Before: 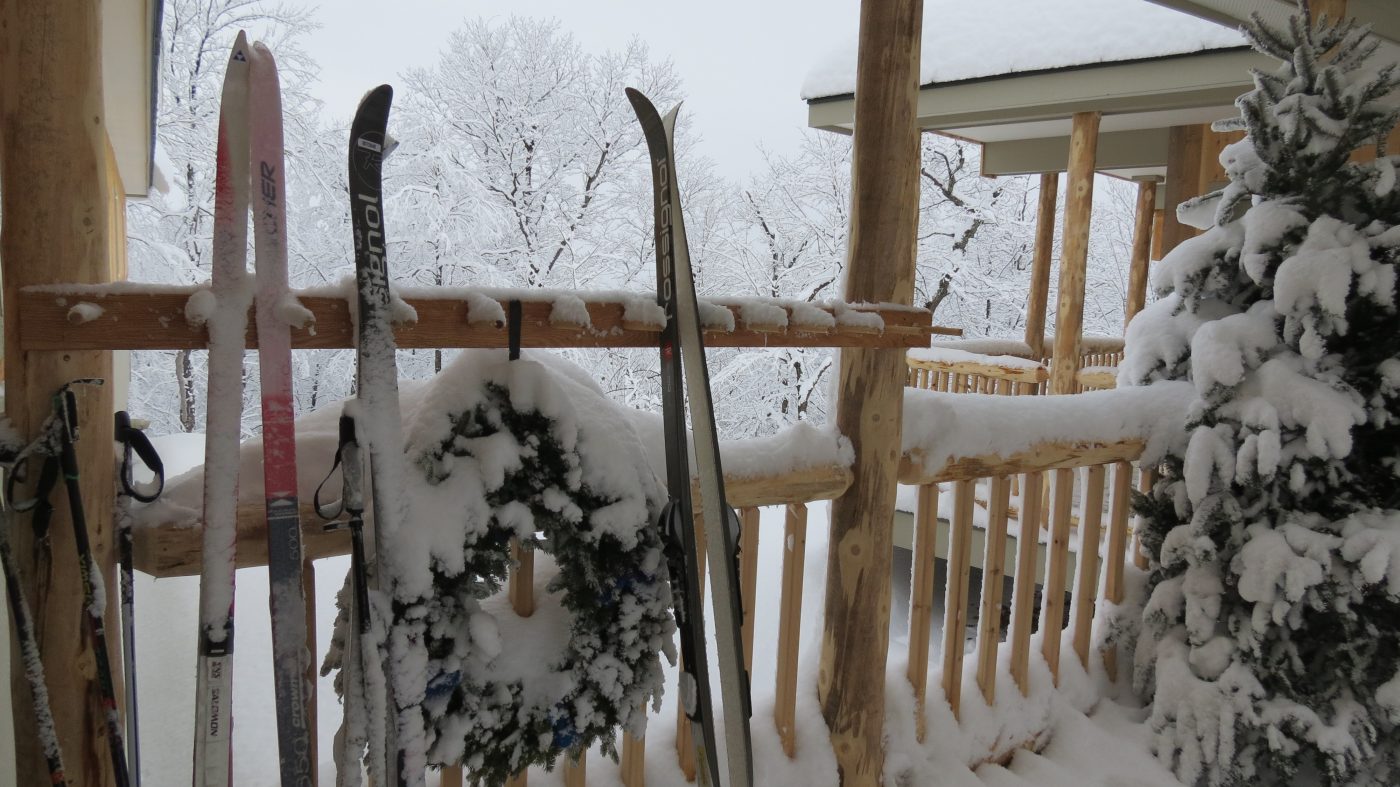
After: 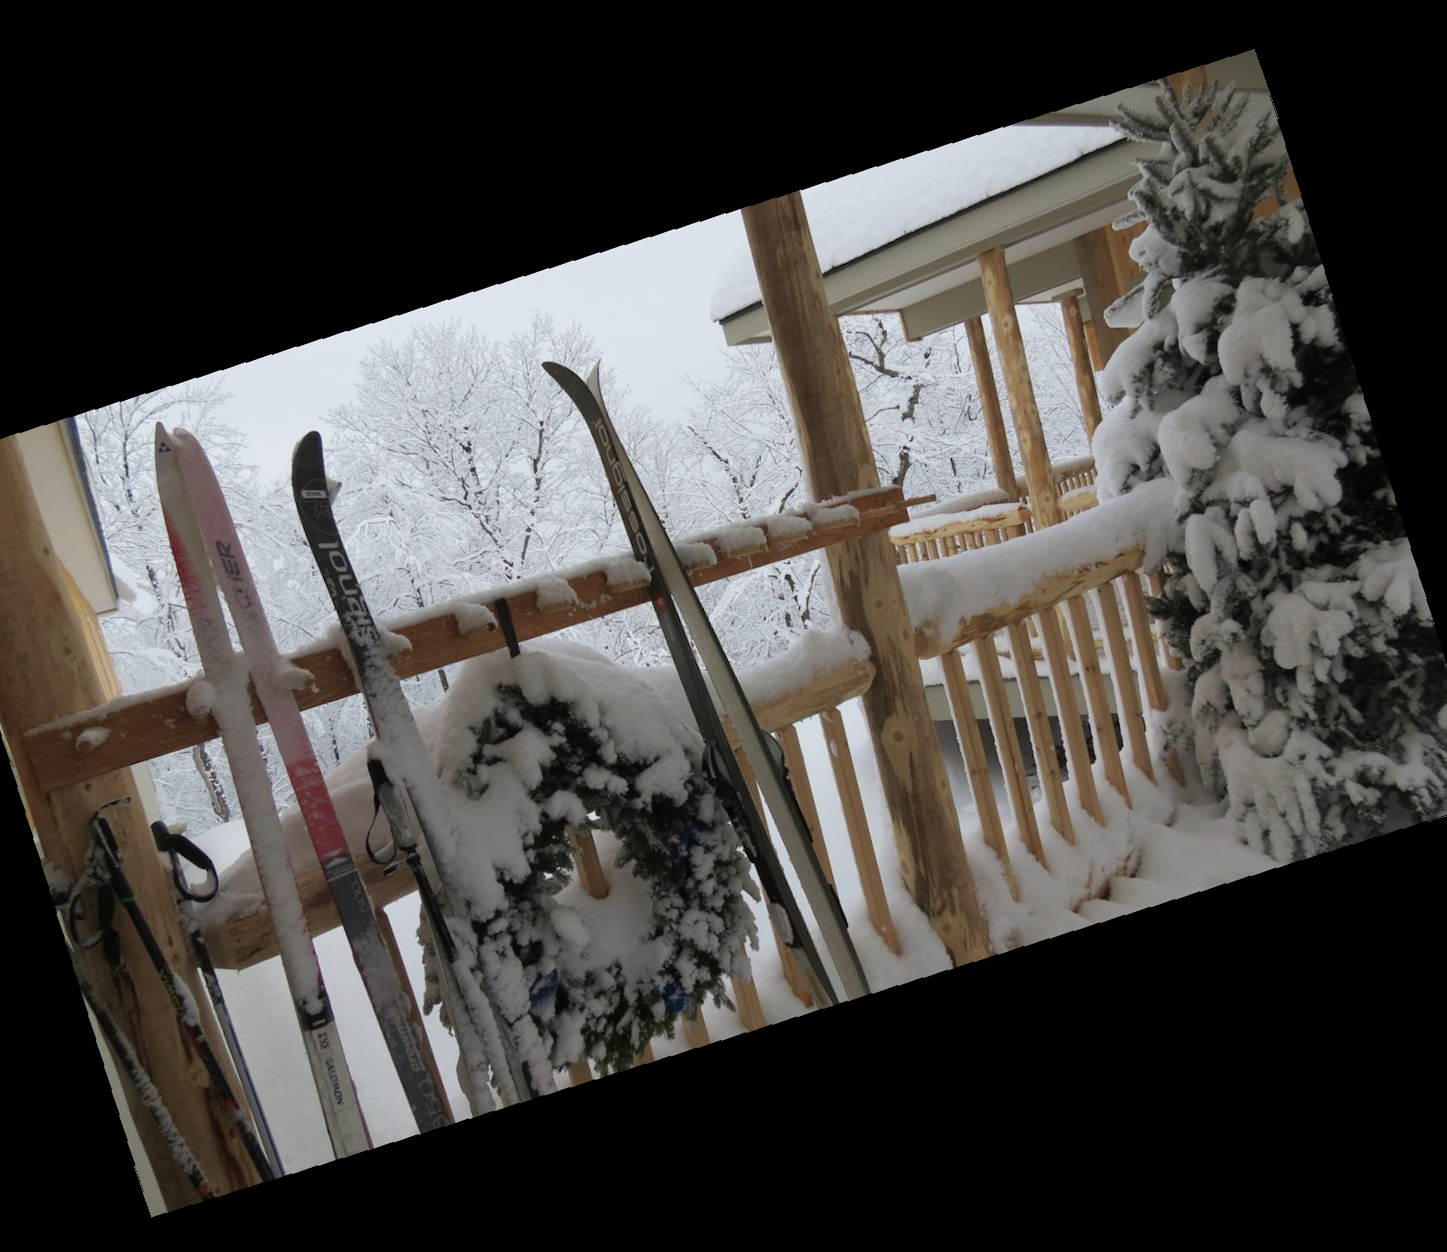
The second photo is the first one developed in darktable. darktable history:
rotate and perspective: rotation 2.17°, automatic cropping off
crop and rotate: angle 19.43°, left 6.812%, right 4.125%, bottom 1.087%
